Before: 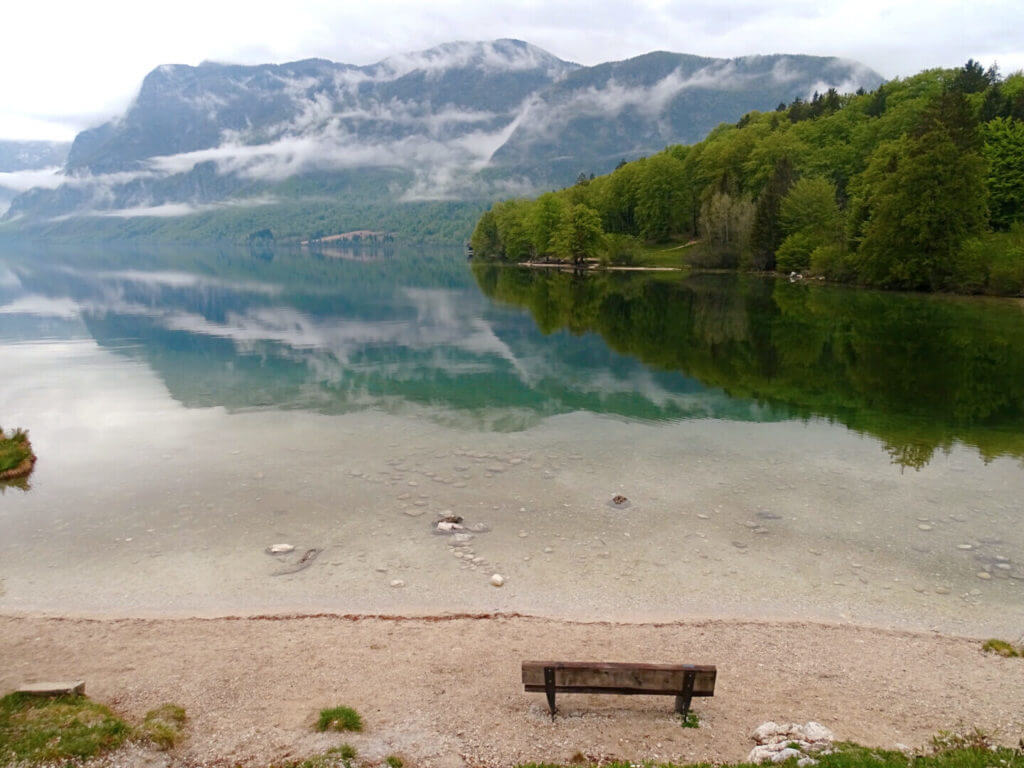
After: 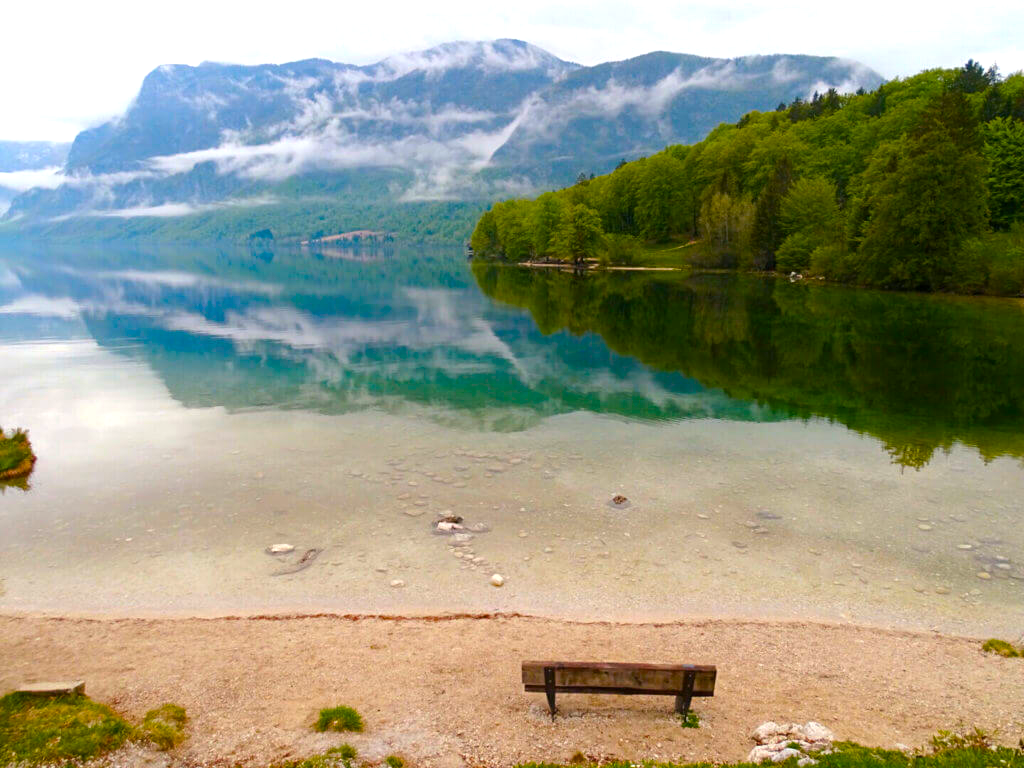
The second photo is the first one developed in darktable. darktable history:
color balance rgb: power › hue 329.35°, linear chroma grading › global chroma 42.073%, perceptual saturation grading › global saturation 18.248%, perceptual brilliance grading › highlights 7.409%, perceptual brilliance grading › mid-tones 4.035%, perceptual brilliance grading › shadows 2.158%
